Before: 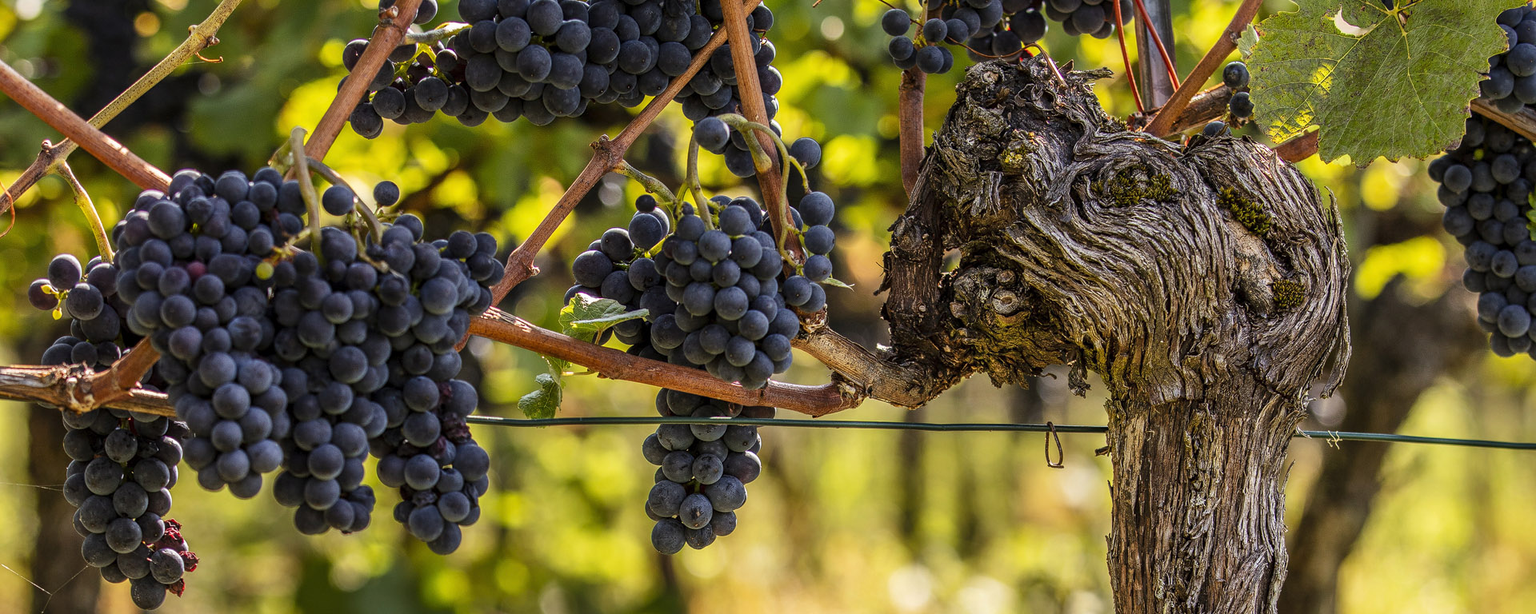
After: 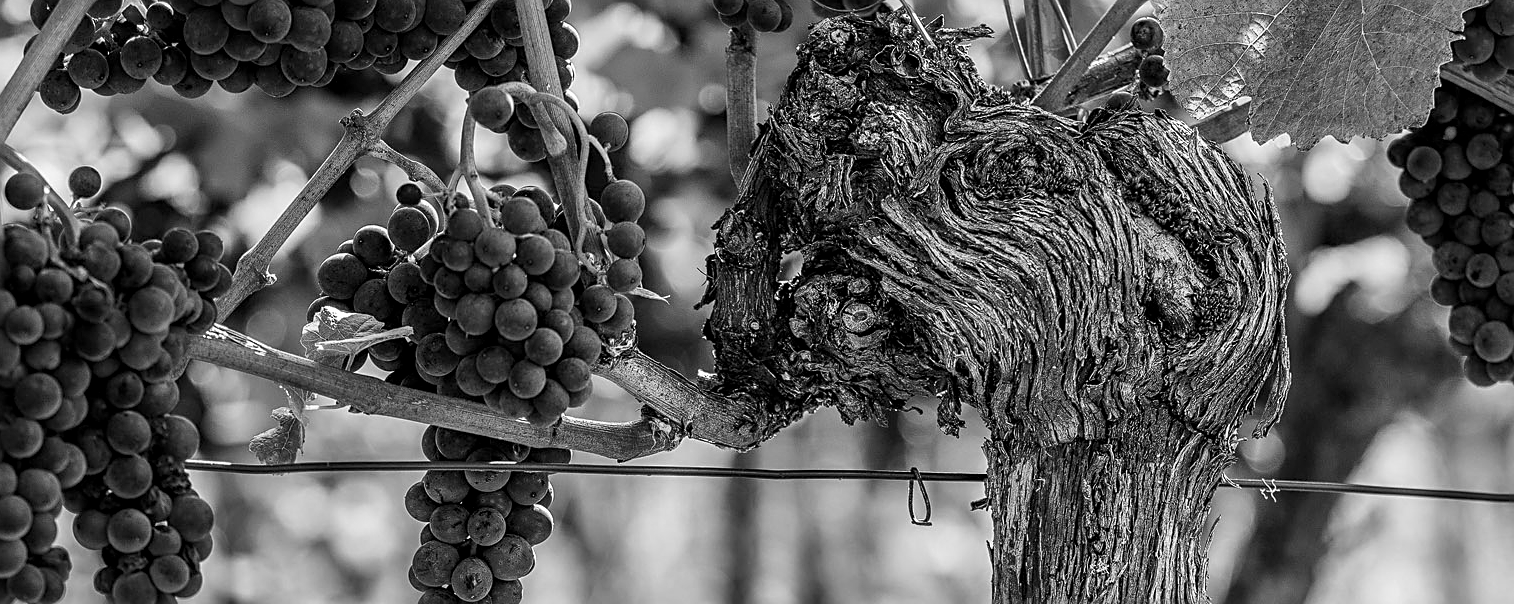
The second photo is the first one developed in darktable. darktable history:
monochrome: a -6.99, b 35.61, size 1.4
crop and rotate: left 20.74%, top 7.912%, right 0.375%, bottom 13.378%
color correction: highlights a* 3.12, highlights b* -1.55, shadows a* -0.101, shadows b* 2.52, saturation 0.98
sharpen: on, module defaults
local contrast: mode bilateral grid, contrast 20, coarseness 50, detail 120%, midtone range 0.2
